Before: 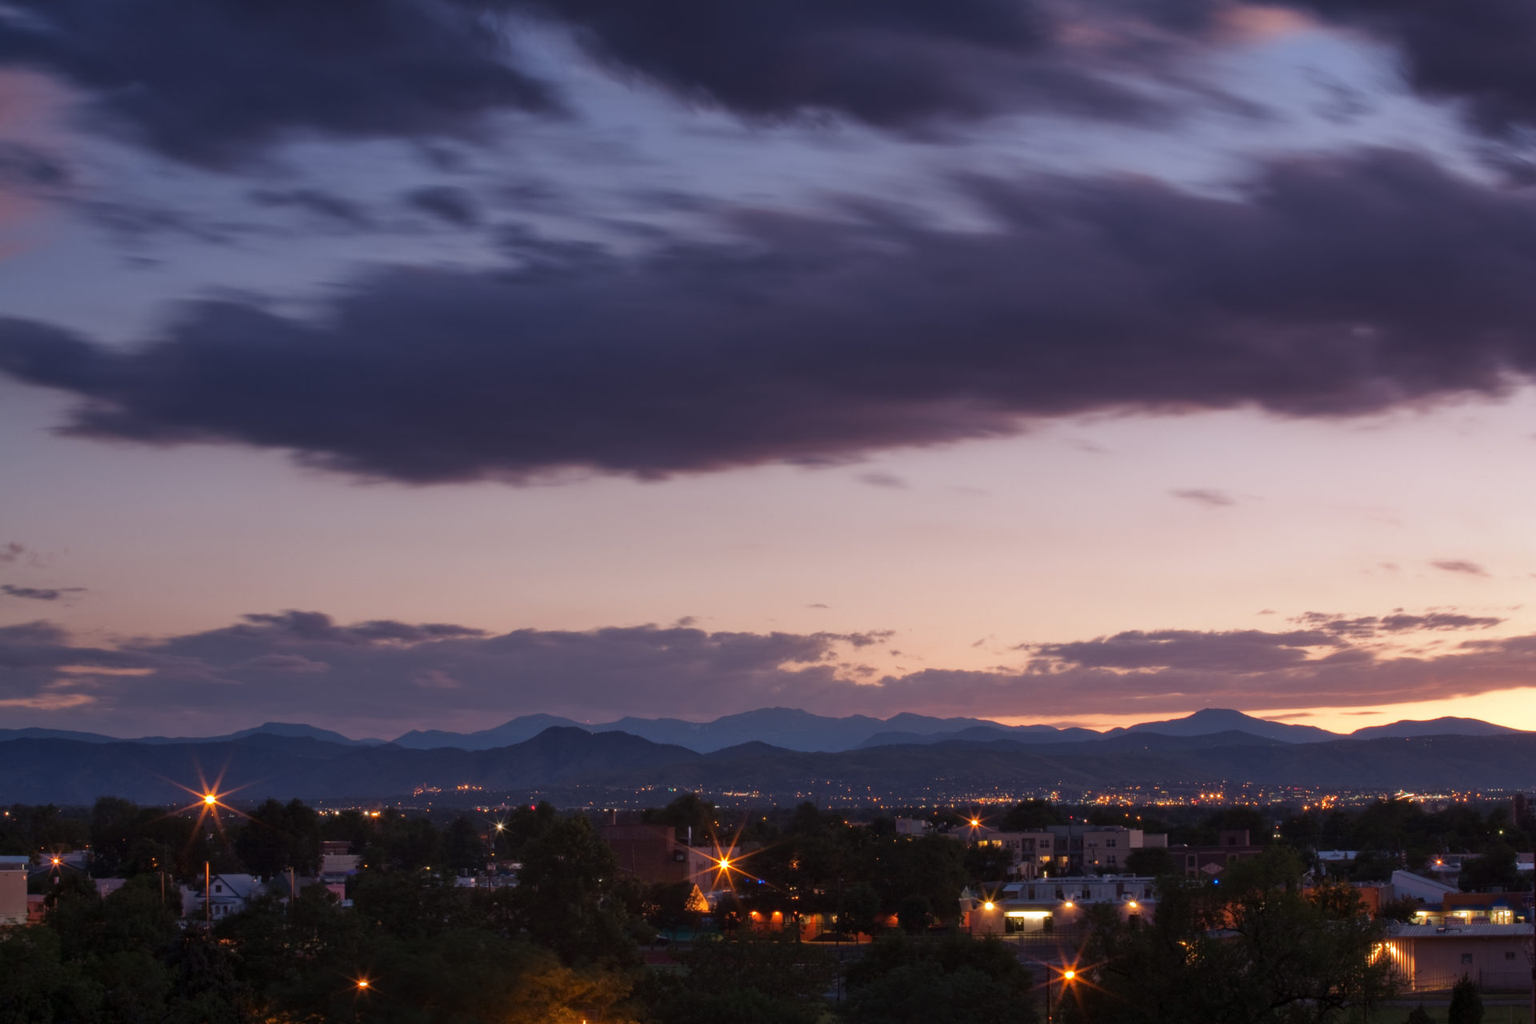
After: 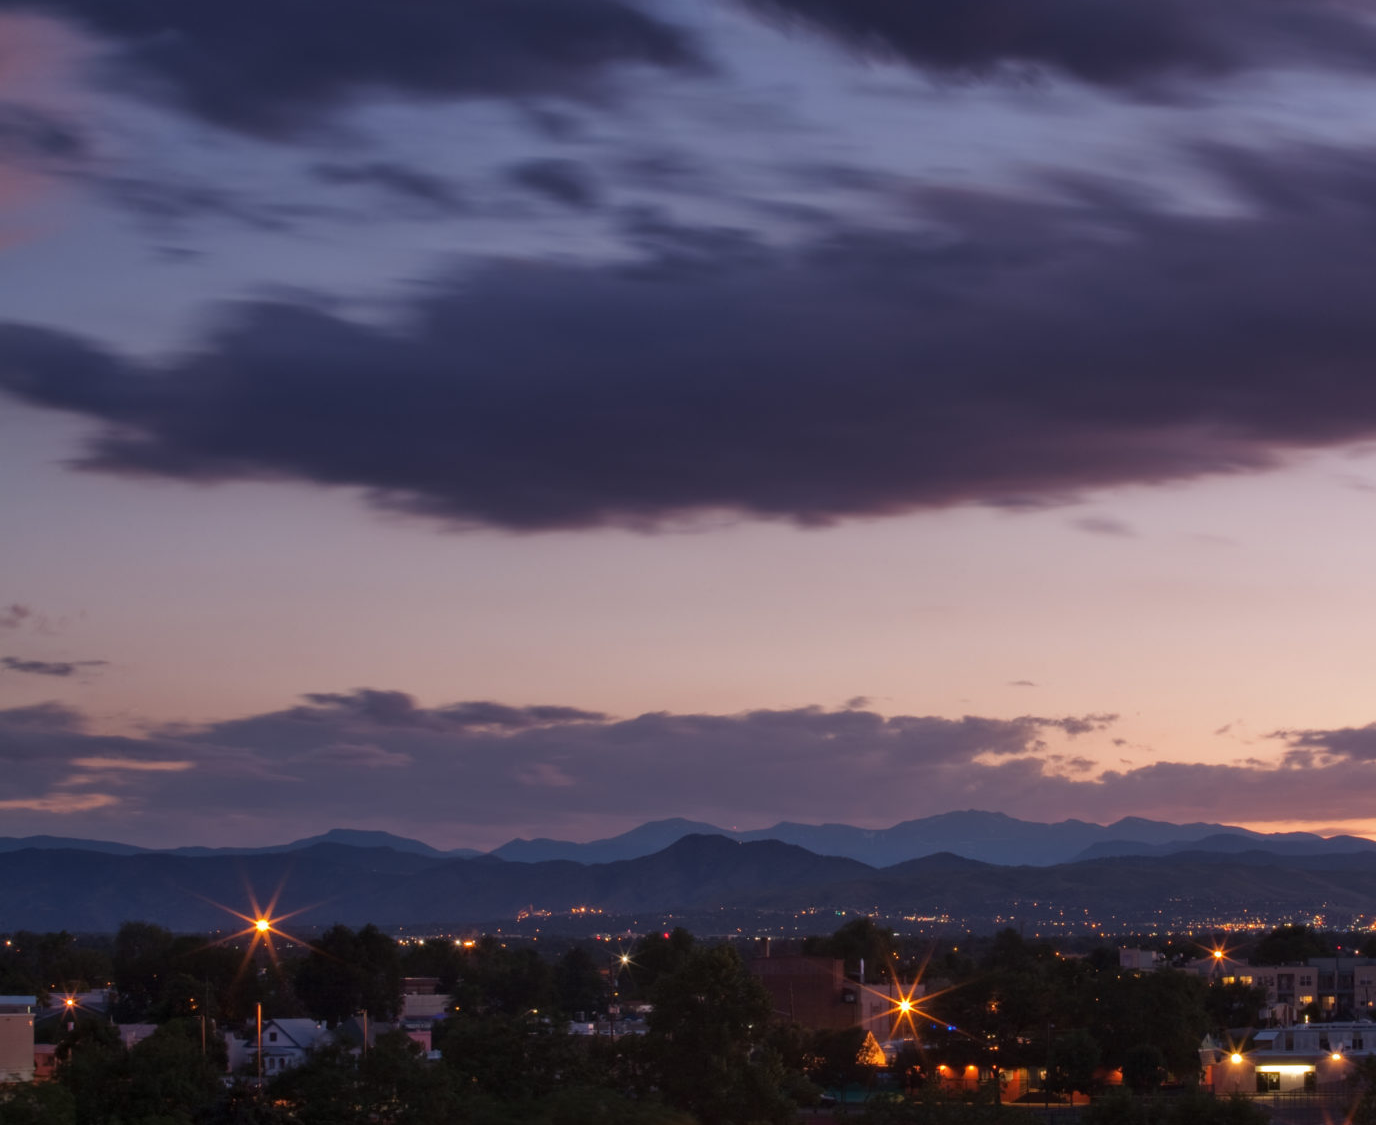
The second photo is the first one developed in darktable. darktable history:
tone equalizer: on, module defaults
crop: top 5.803%, right 27.864%, bottom 5.804%
